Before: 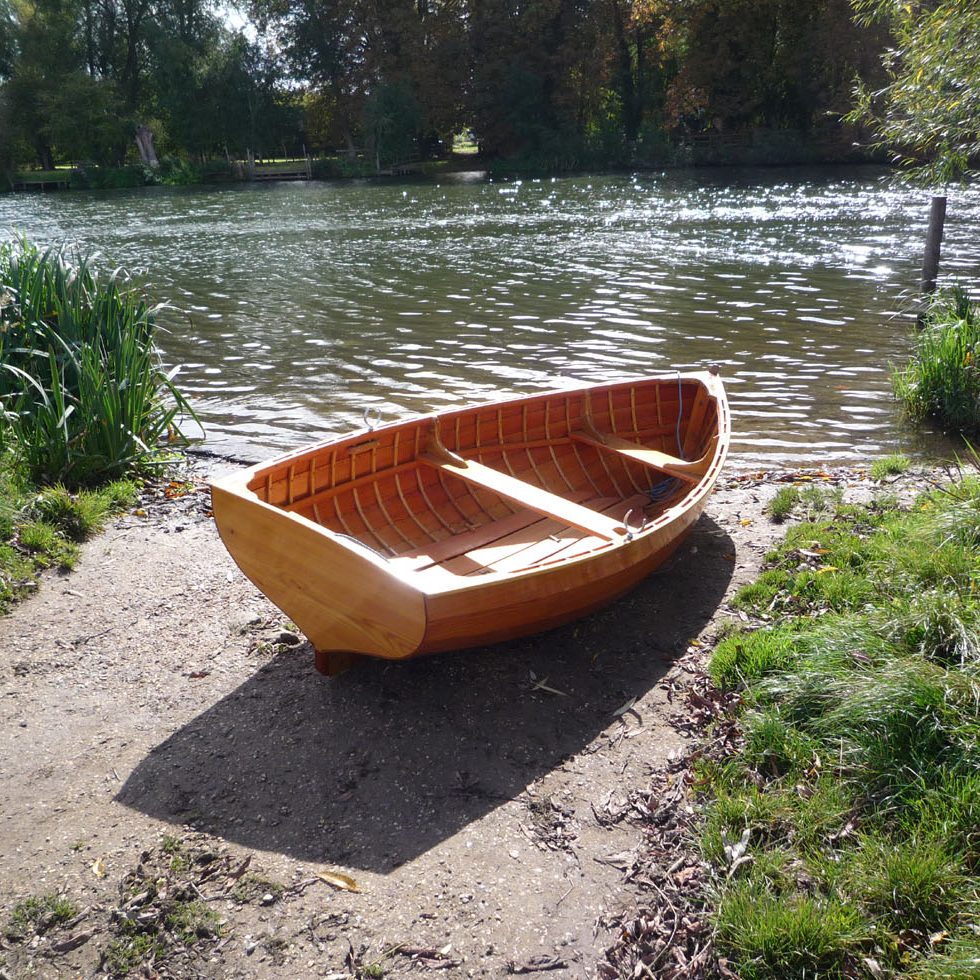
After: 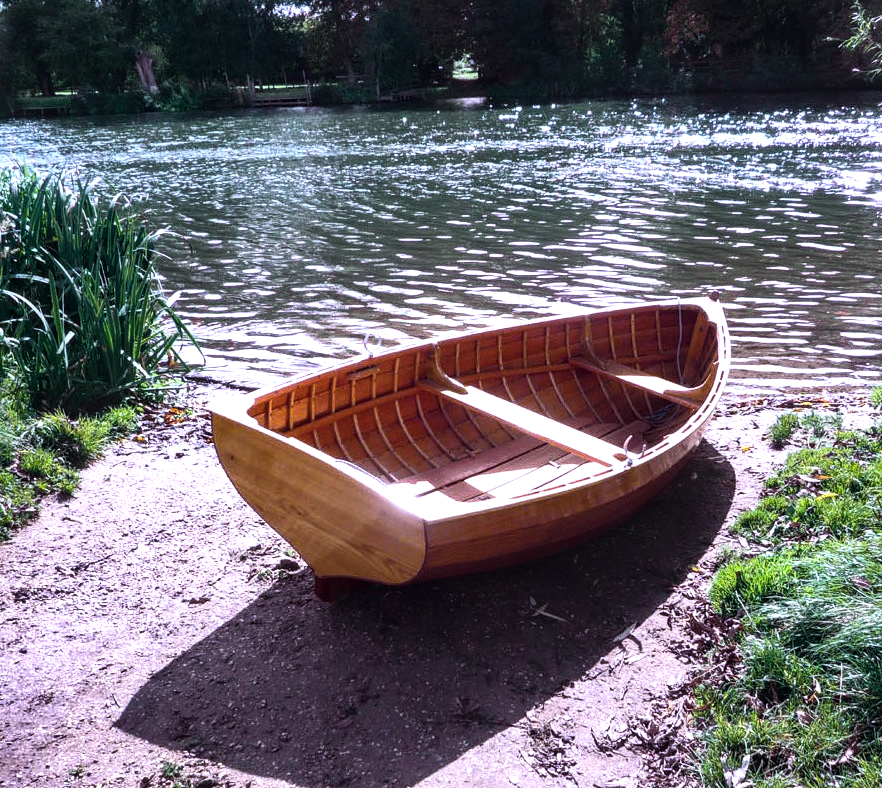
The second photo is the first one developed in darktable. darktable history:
color balance rgb: perceptual saturation grading › global saturation 30.073%, perceptual brilliance grading › highlights 4.036%, perceptual brilliance grading › mid-tones -18.992%, perceptual brilliance grading › shadows -41.039%, global vibrance 9.467%
shadows and highlights: shadows 20.82, highlights -80.87, soften with gaussian
color calibration: gray › normalize channels true, illuminant as shot in camera, x 0.379, y 0.397, temperature 4139.66 K, gamut compression 0.03
tone curve: curves: ch0 [(0, 0) (0.822, 0.825) (0.994, 0.955)]; ch1 [(0, 0) (0.226, 0.261) (0.383, 0.397) (0.46, 0.46) (0.498, 0.501) (0.524, 0.543) (0.578, 0.575) (1, 1)]; ch2 [(0, 0) (0.438, 0.456) (0.5, 0.495) (0.547, 0.515) (0.597, 0.58) (0.629, 0.603) (1, 1)], color space Lab, independent channels, preserve colors none
crop: top 7.554%, right 9.917%, bottom 12.031%
tone equalizer: -8 EV -0.717 EV, -7 EV -0.685 EV, -6 EV -0.592 EV, -5 EV -0.389 EV, -3 EV 0.397 EV, -2 EV 0.6 EV, -1 EV 0.684 EV, +0 EV 0.762 EV
local contrast: on, module defaults
